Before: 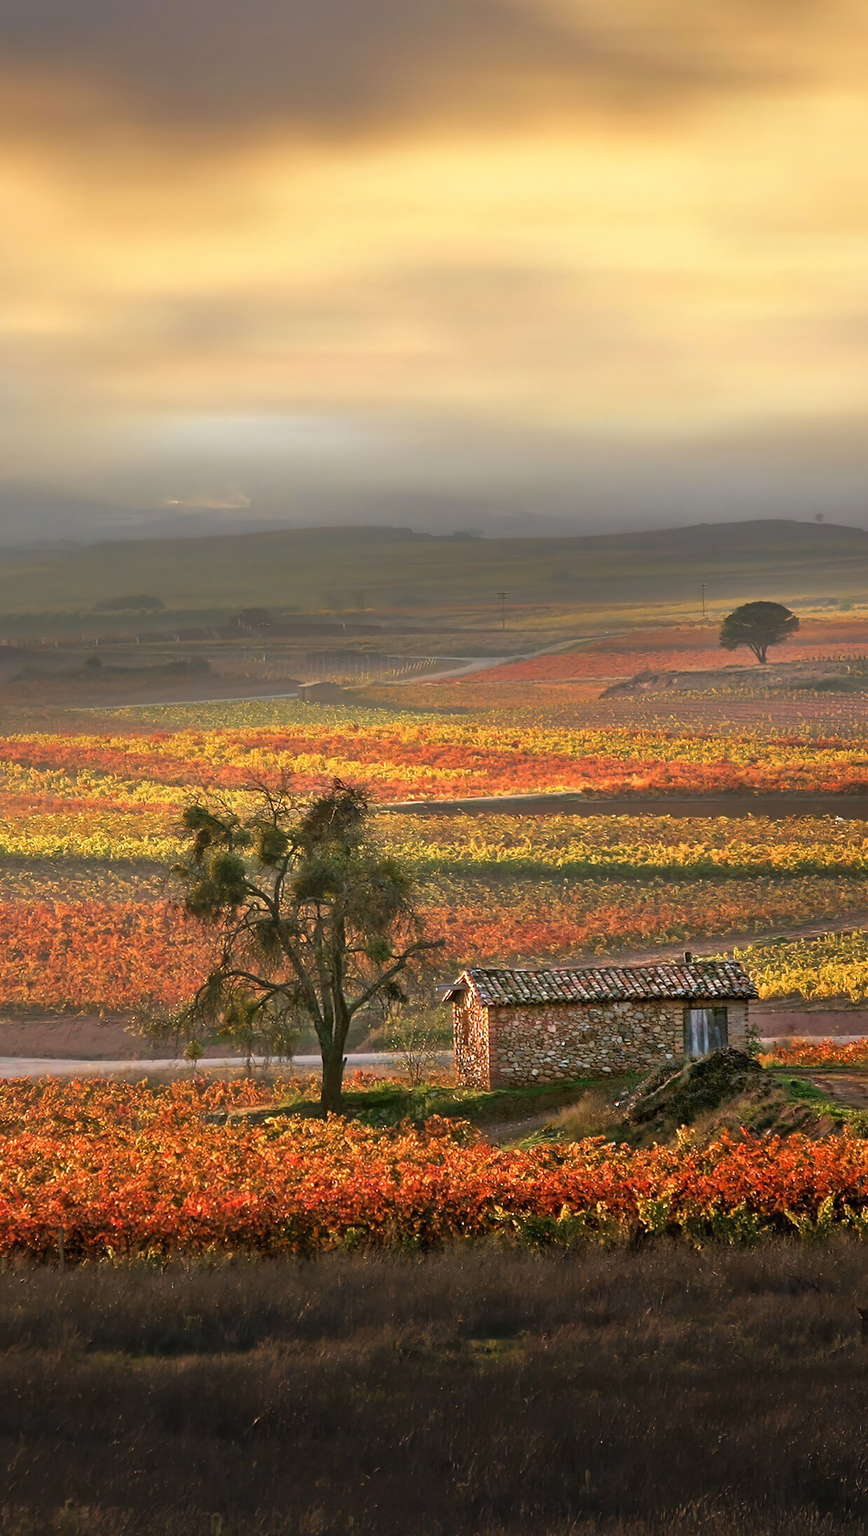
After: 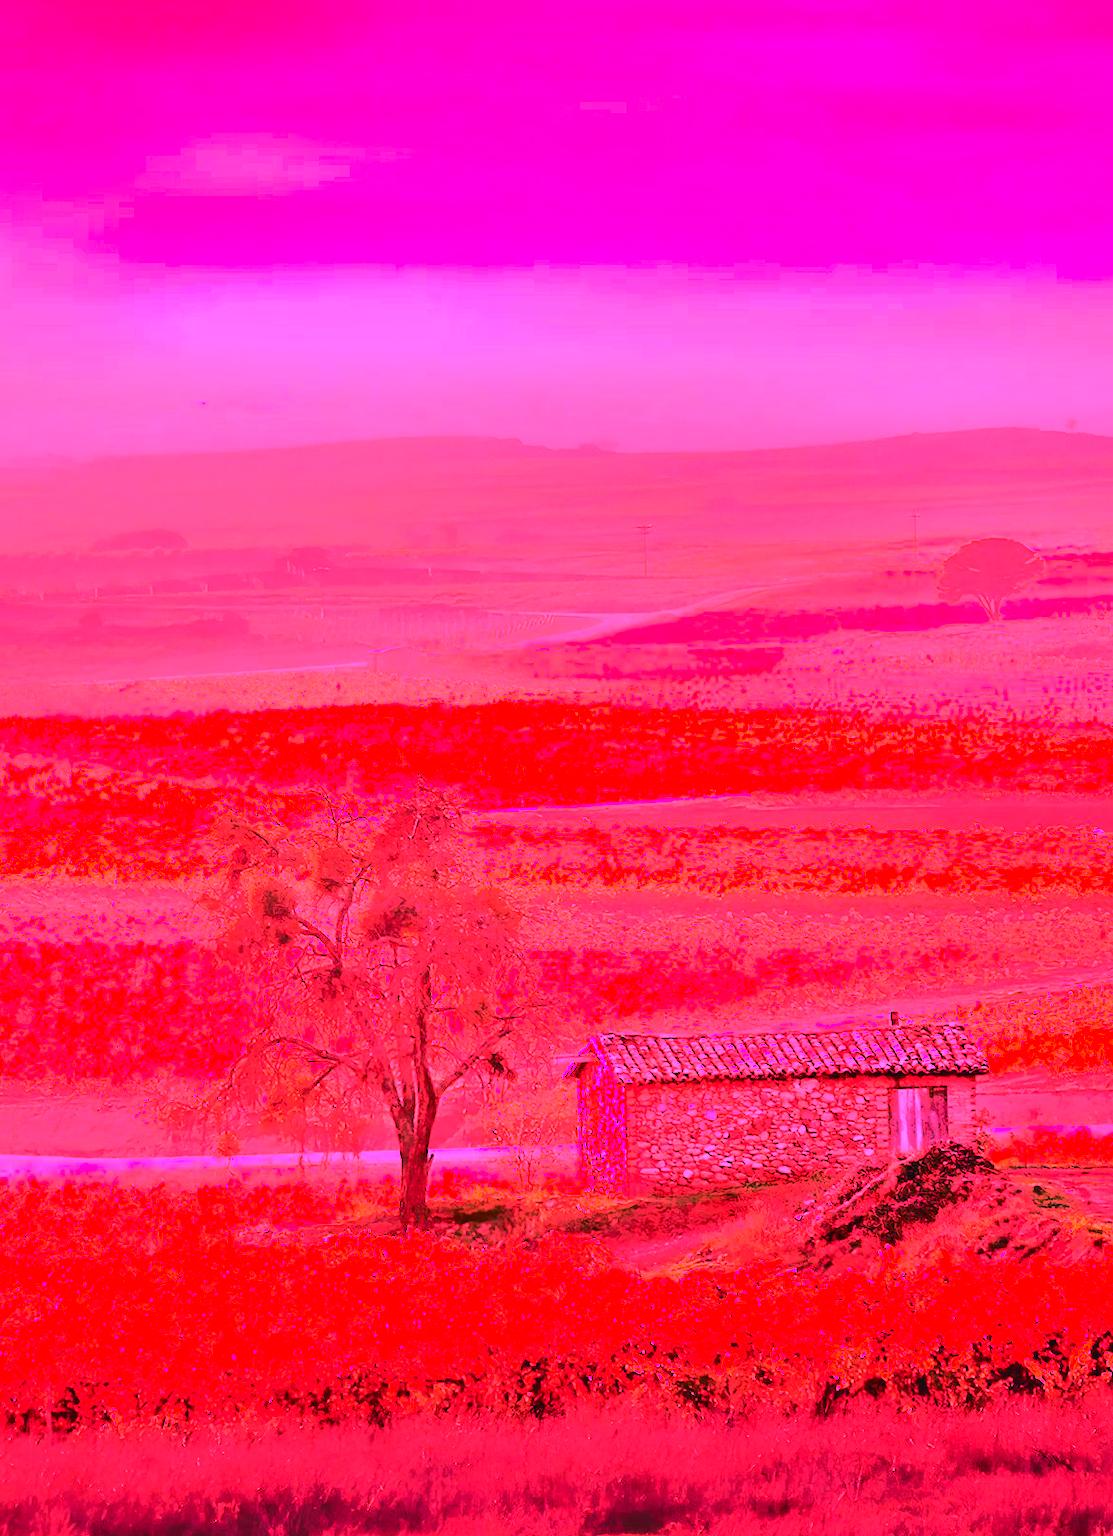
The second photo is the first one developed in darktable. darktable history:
tone curve: curves: ch0 [(0, 0.032) (0.094, 0.08) (0.265, 0.208) (0.41, 0.417) (0.485, 0.524) (0.638, 0.673) (0.845, 0.828) (0.994, 0.964)]; ch1 [(0, 0) (0.161, 0.092) (0.37, 0.302) (0.437, 0.456) (0.469, 0.482) (0.498, 0.504) (0.576, 0.583) (0.644, 0.638) (0.725, 0.765) (1, 1)]; ch2 [(0, 0) (0.352, 0.403) (0.45, 0.469) (0.502, 0.504) (0.54, 0.521) (0.589, 0.576) (1, 1)], color space Lab, independent channels, preserve colors none
white balance: red 4.26, blue 1.802
crop and rotate: left 2.991%, top 13.302%, right 1.981%, bottom 12.636%
